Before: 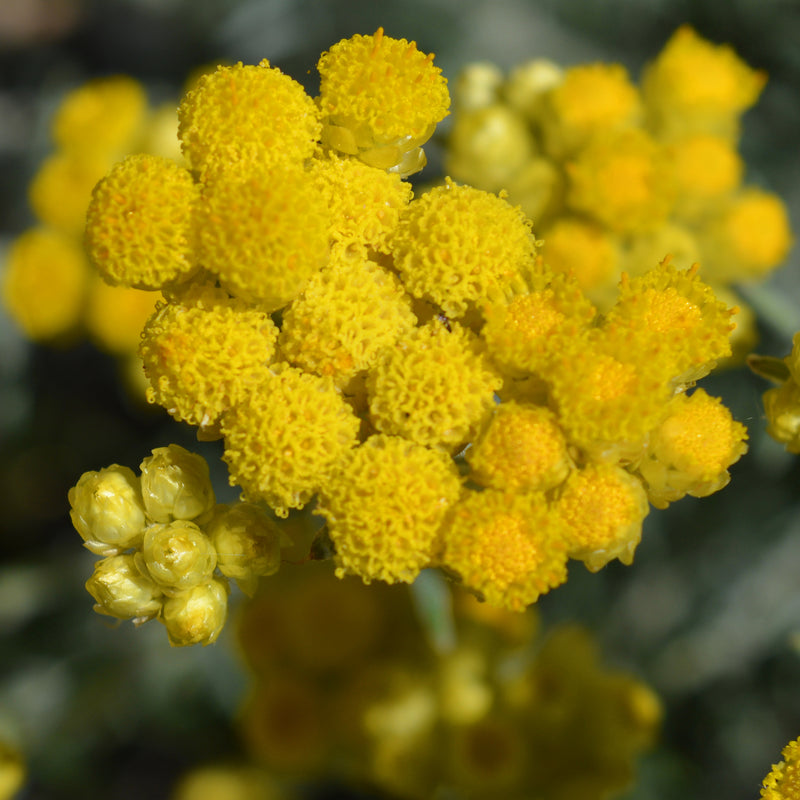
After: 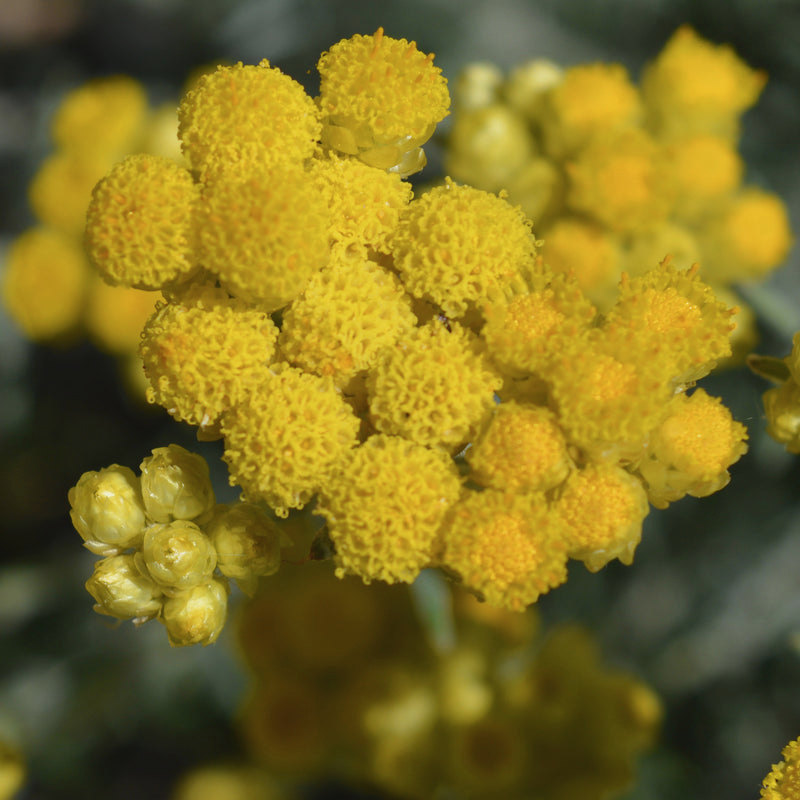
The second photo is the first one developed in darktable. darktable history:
contrast brightness saturation: contrast -0.069, brightness -0.032, saturation -0.112
